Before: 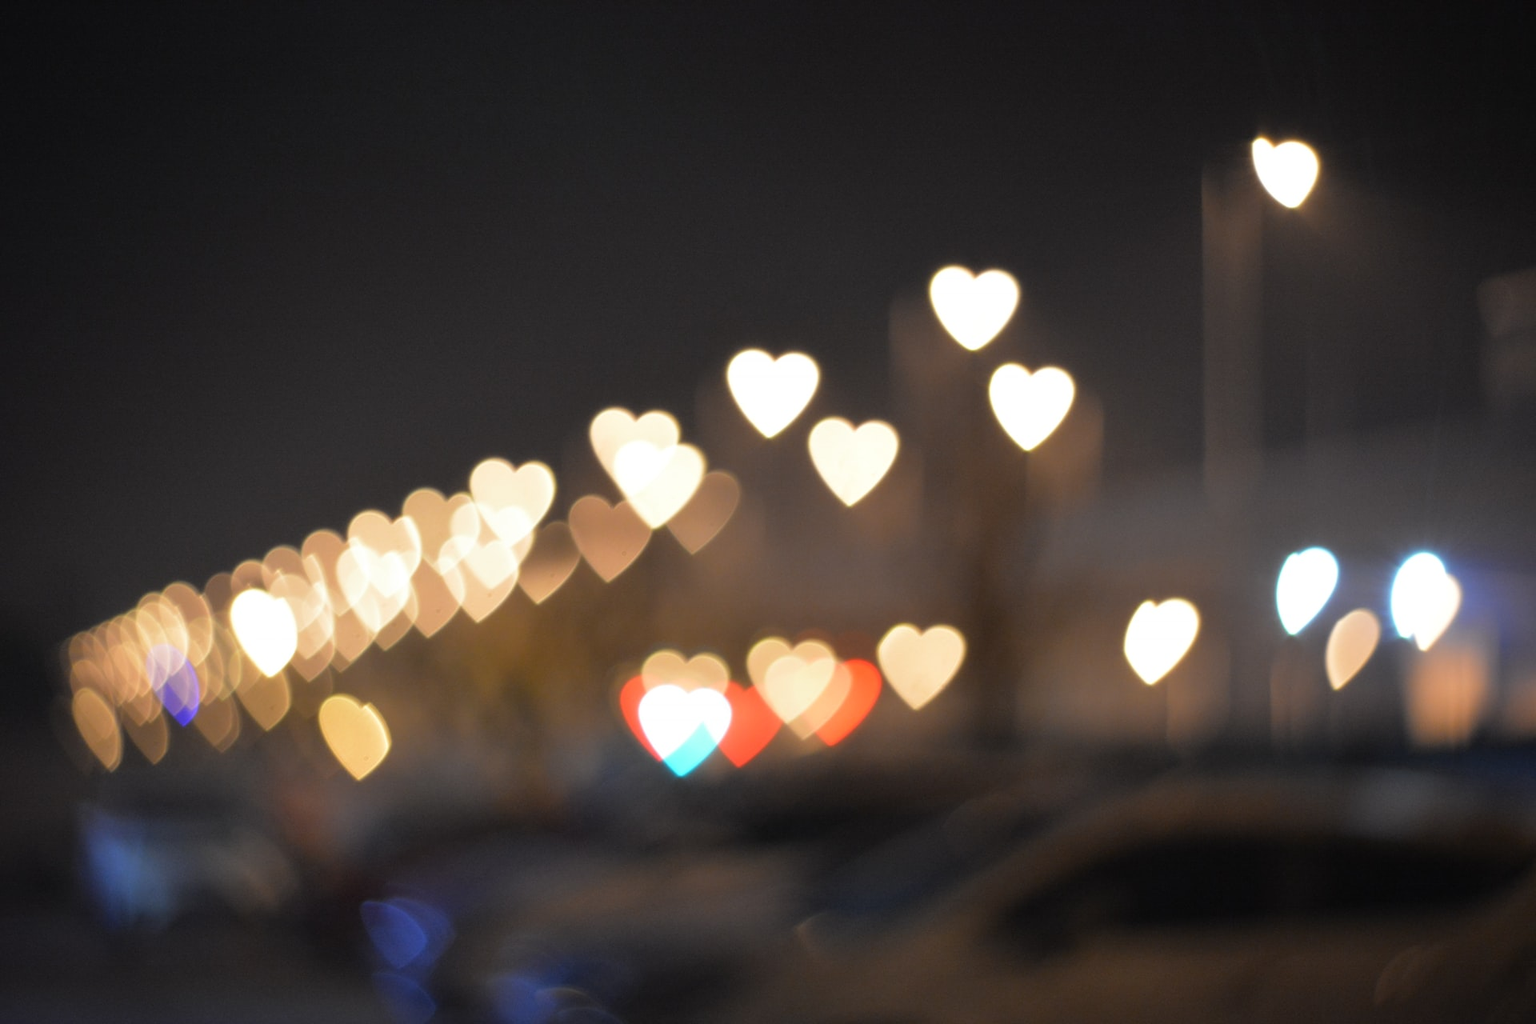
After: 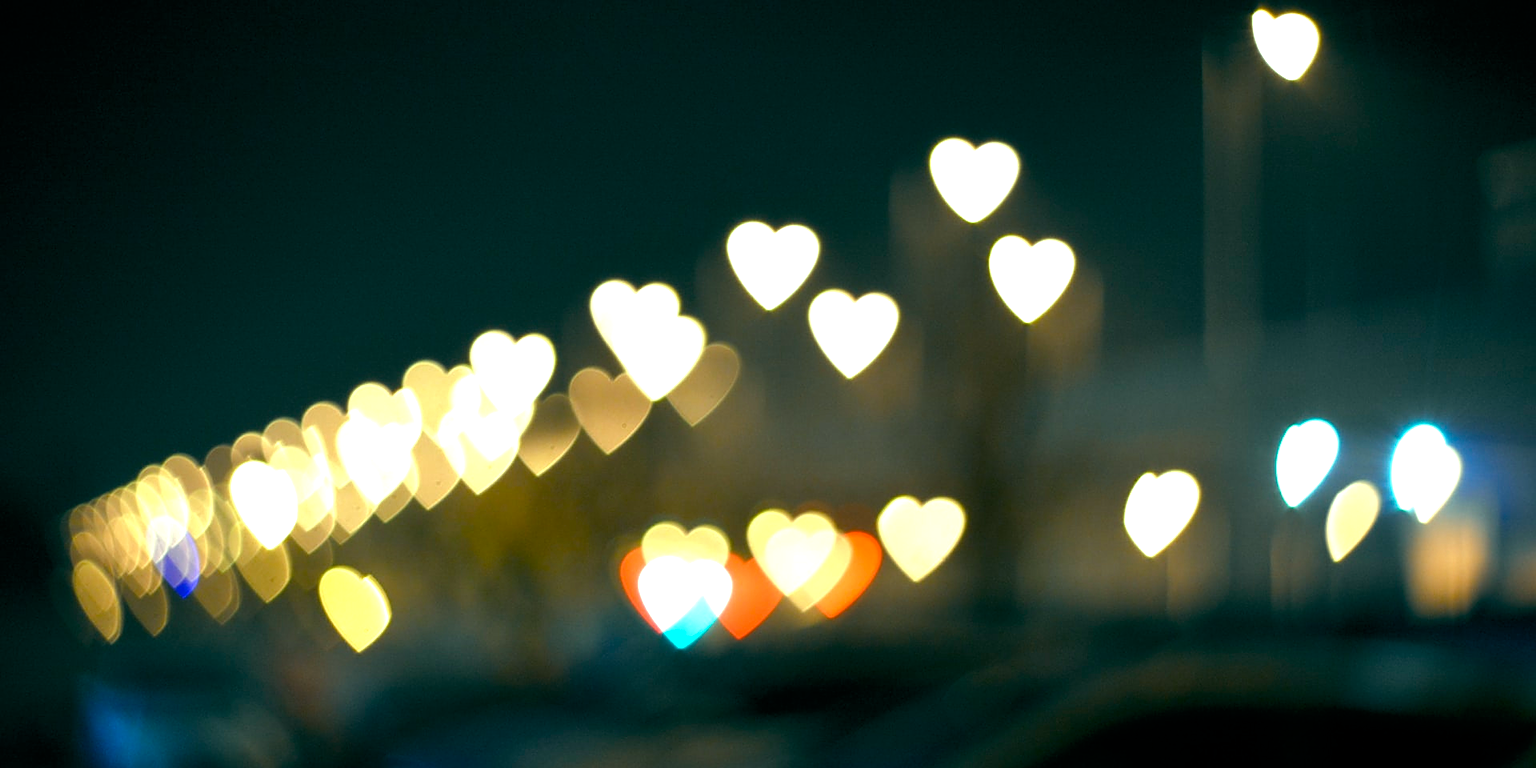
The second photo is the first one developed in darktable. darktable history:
crop and rotate: top 12.5%, bottom 12.5%
sharpen: on, module defaults
color balance rgb: shadows lift › luminance -7.7%, shadows lift › chroma 2.13%, shadows lift › hue 165.27°, power › luminance -7.77%, power › chroma 1.1%, power › hue 215.88°, highlights gain › luminance 15.15%, highlights gain › chroma 7%, highlights gain › hue 125.57°, global offset › luminance -0.33%, global offset › chroma 0.11%, global offset › hue 165.27°, perceptual saturation grading › global saturation 24.42%, perceptual saturation grading › highlights -24.42%, perceptual saturation grading › mid-tones 24.42%, perceptual saturation grading › shadows 40%, perceptual brilliance grading › global brilliance -5%, perceptual brilliance grading › highlights 24.42%, perceptual brilliance grading › mid-tones 7%, perceptual brilliance grading › shadows -5%
